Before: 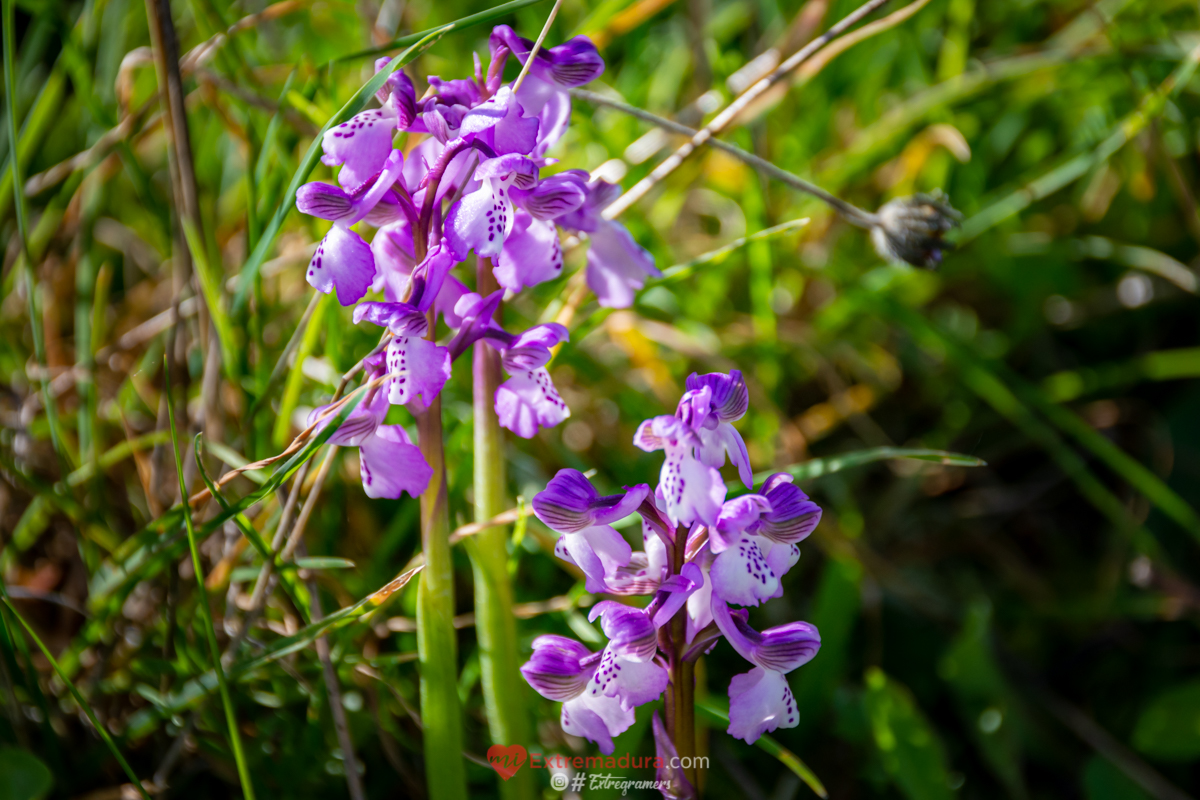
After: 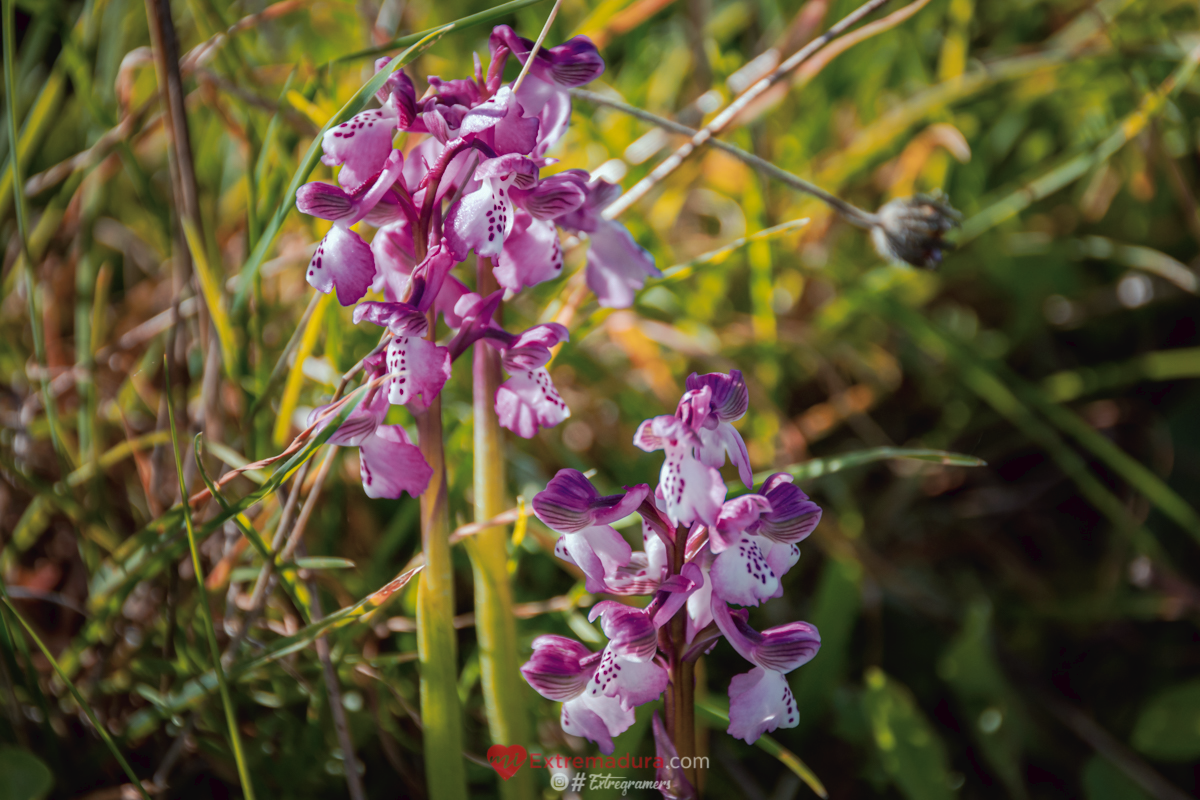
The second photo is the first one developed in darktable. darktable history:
tone curve: curves: ch0 [(0, 0) (0.003, 0.027) (0.011, 0.03) (0.025, 0.04) (0.044, 0.063) (0.069, 0.093) (0.1, 0.125) (0.136, 0.153) (0.177, 0.191) (0.224, 0.232) (0.277, 0.279) (0.335, 0.333) (0.399, 0.39) (0.468, 0.457) (0.543, 0.535) (0.623, 0.611) (0.709, 0.683) (0.801, 0.758) (0.898, 0.853) (1, 1)], preserve colors none
color look up table: target L [95.31, 94.37, 96.12, 92.56, 93.38, 91.69, 86.13, 83.46, 74.87, 75.08, 71.48, 67.97, 67.19, 60.63, 51.15, 10.96, 201.03, 89.2, 83.57, 73.16, 71.61, 62.44, 57.94, 53.06, 45.61, 49.26, 45.92, 32.11, 10.22, 75.93, 68.17, 64.83, 46.93, 40.94, 48.23, 52.36, 50.31, 29.21, 29.02, 26.54, 26.3, 15.14, 6.209, 91.94, 77.15, 68.69, 55.99, 46.69, 35.18], target a [-2.697, -21.77, -6.302, 1.445, -11.38, -30.94, -57.31, -69.74, -50.3, -52.78, 12.9, -5.315, -14.58, -14.36, -35.48, -12.11, 0, 9.793, 20.73, 36.86, 25.75, 58.32, 68.73, 72.28, 73.14, 37.8, 17.32, 55.39, 32.53, -6.464, 49.91, 56.89, 75.05, 68.36, 23.27, -1.334, 11.03, 56.83, 55.73, 25.87, 6.573, 1.161, 29.07, -47.78, -36.91, -6.118, -15.2, -29.03, -5.705], target b [37.91, 8.595, 93.7, 81.99, 92.33, 88.31, 40, 71.94, 2.916, 70.6, 70.89, 39.47, 13.51, 60.24, 26.8, 12.22, -0.001, 4.424, 42.57, 54, 20.53, 17.39, 37.63, 15.92, 36.82, 7.782, 32.96, 45.67, 17.12, -24.35, 0.719, -12.04, 20.43, -4.005, -13.5, -42.1, -47.84, -8.95, 22.35, -3.919, -43.43, -26.08, -50.68, -7.135, -19.56, -9.005, -38.08, -8.569, -2.068], num patches 49
